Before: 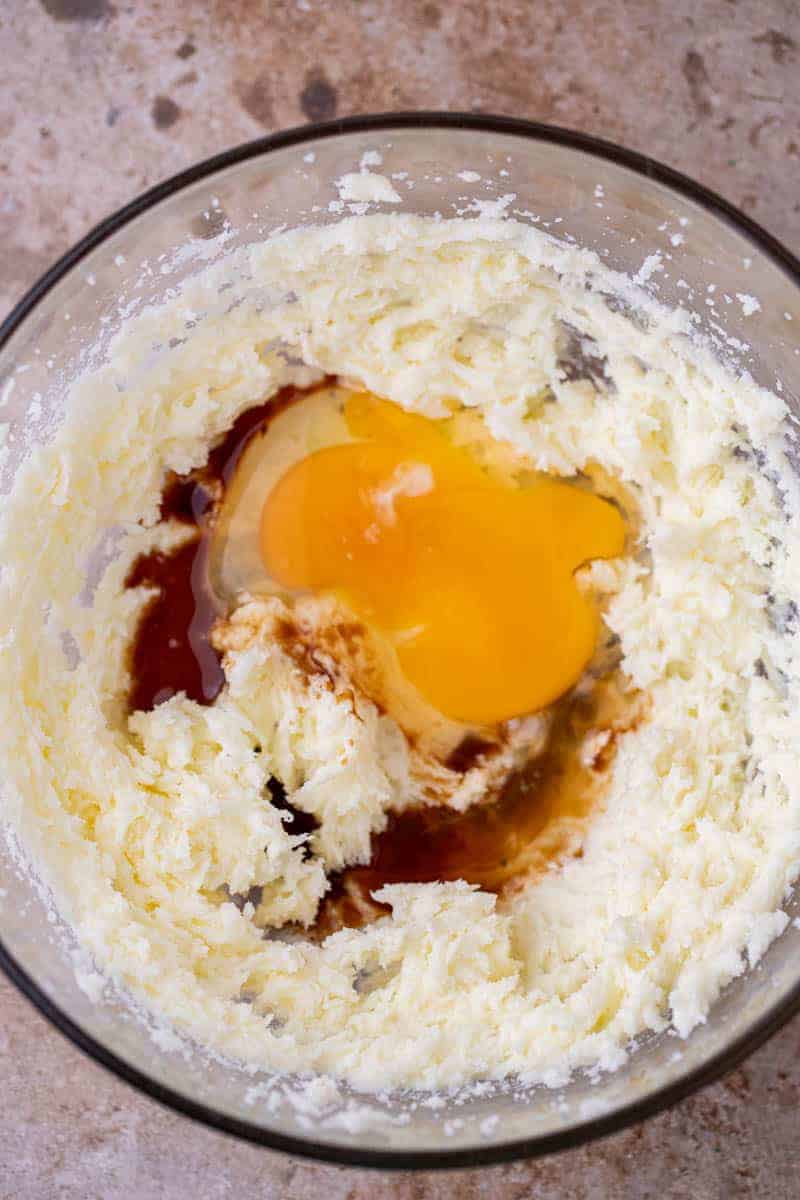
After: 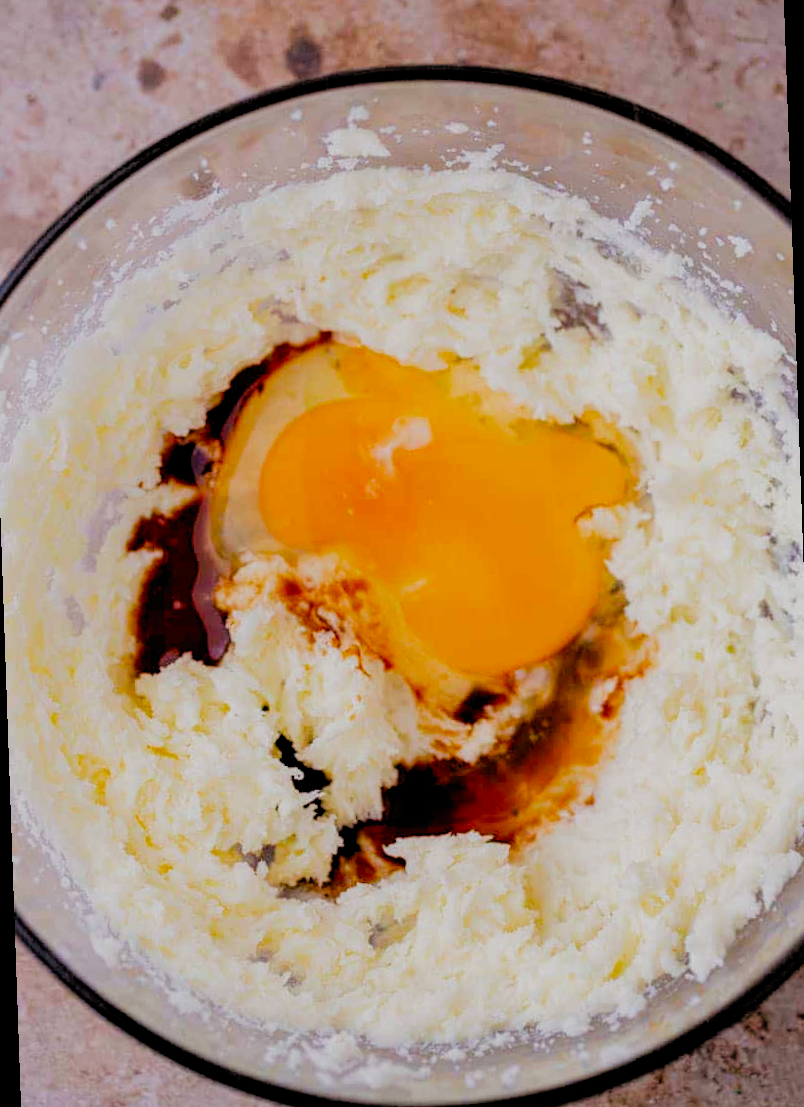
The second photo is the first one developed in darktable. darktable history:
filmic rgb: black relative exposure -4.4 EV, white relative exposure 5 EV, threshold 3 EV, hardness 2.23, latitude 40.06%, contrast 1.15, highlights saturation mix 10%, shadows ↔ highlights balance 1.04%, preserve chrominance RGB euclidean norm (legacy), color science v4 (2020), enable highlight reconstruction true
rotate and perspective: rotation -2°, crop left 0.022, crop right 0.978, crop top 0.049, crop bottom 0.951
rgb levels: levels [[0.01, 0.419, 0.839], [0, 0.5, 1], [0, 0.5, 1]]
